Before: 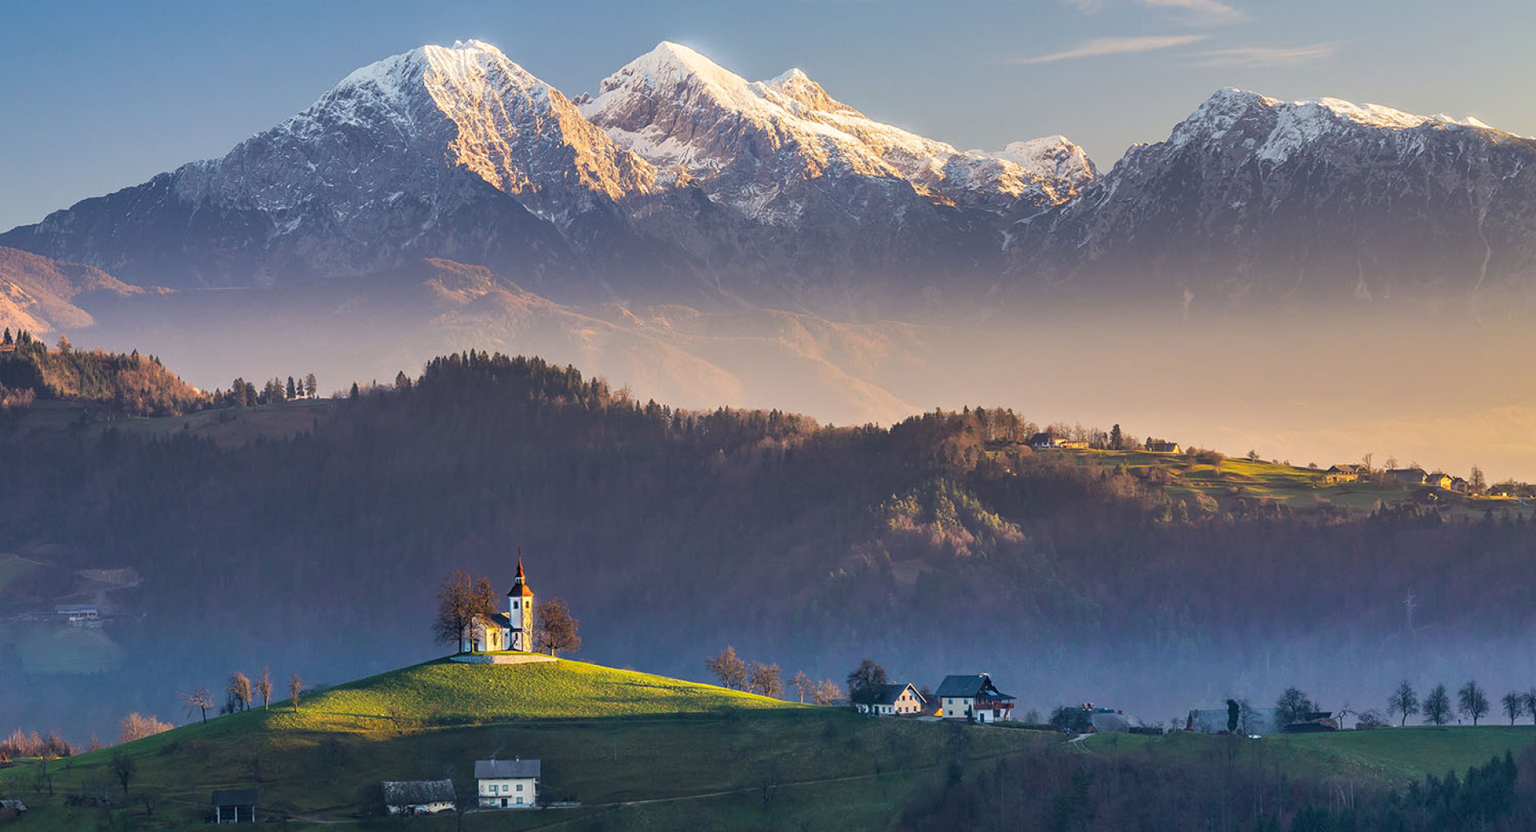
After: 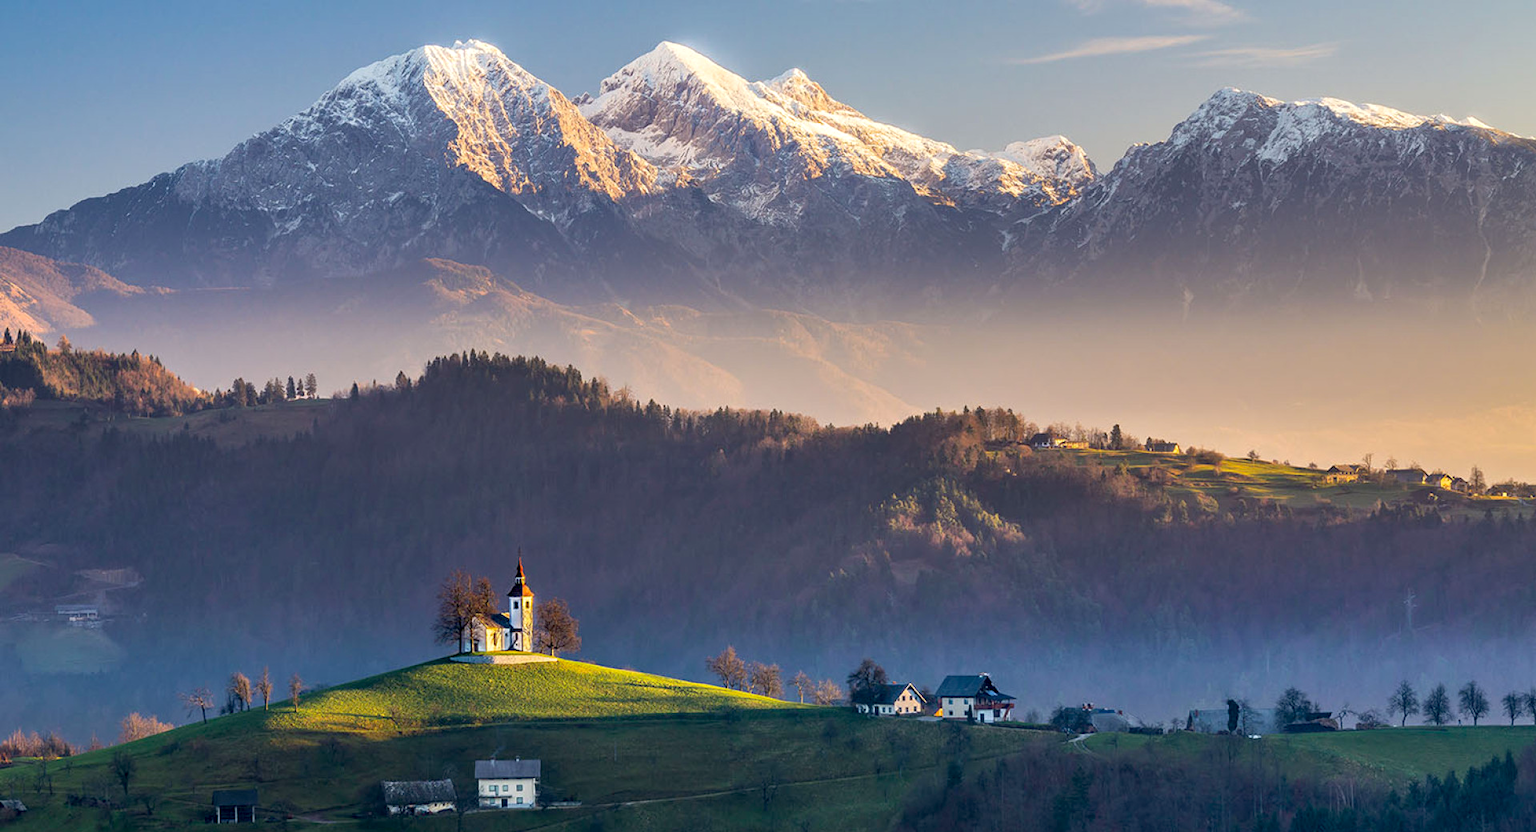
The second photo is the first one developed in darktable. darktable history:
exposure: black level correction 0.009, exposure 0.119 EV, compensate highlight preservation false
